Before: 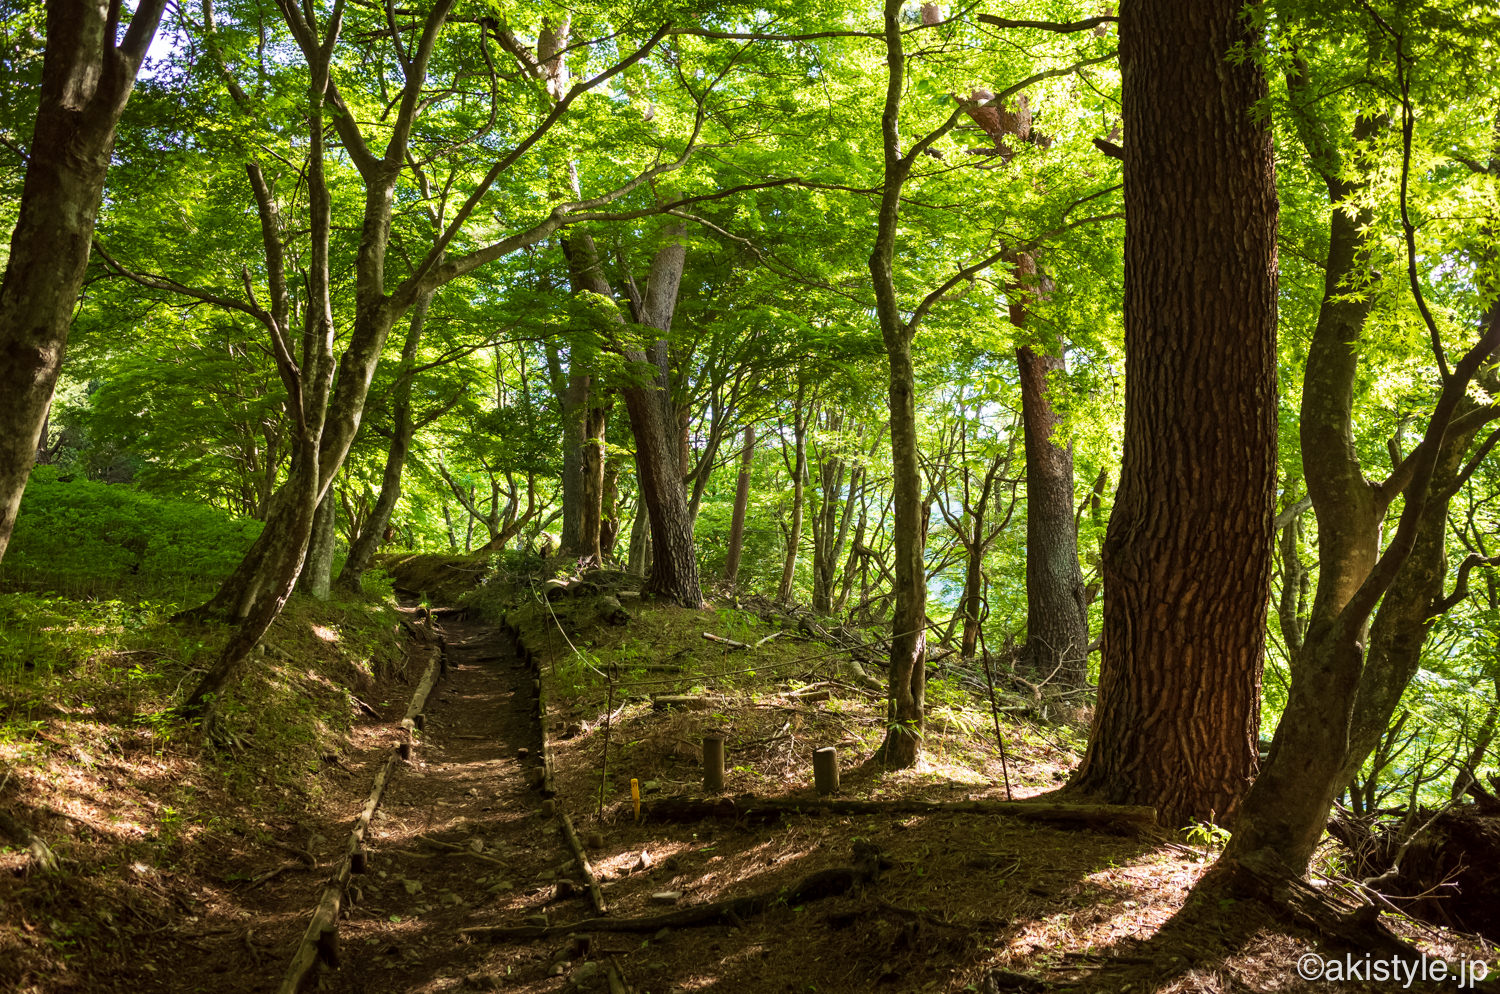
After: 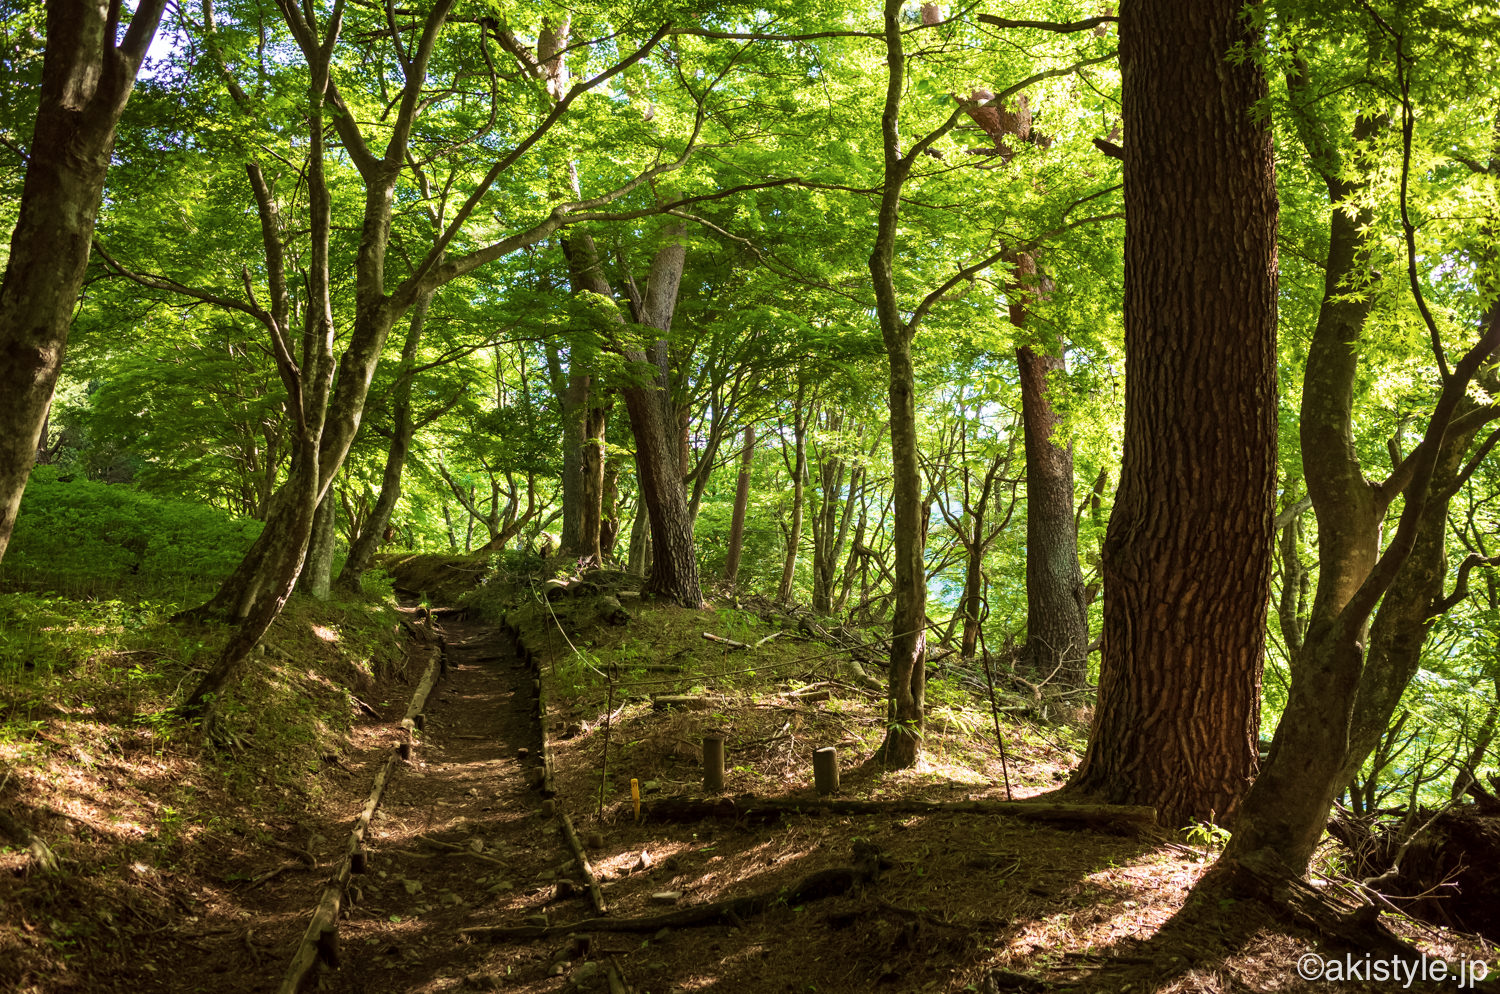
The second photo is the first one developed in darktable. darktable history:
contrast brightness saturation: saturation -0.05
velvia: on, module defaults
